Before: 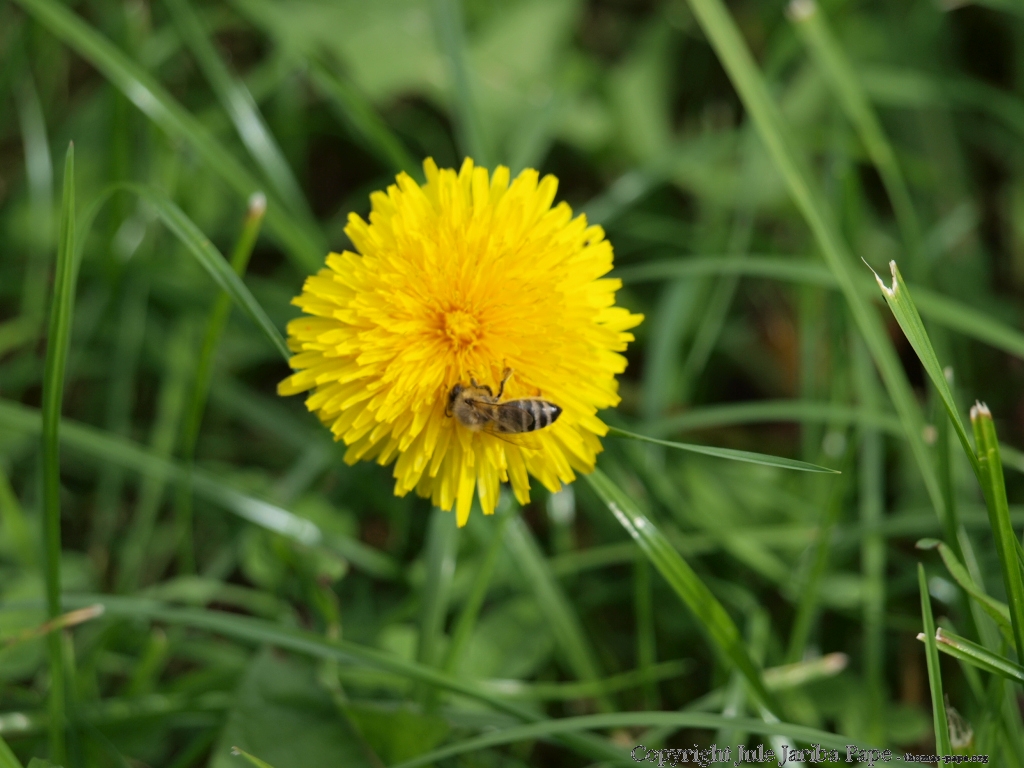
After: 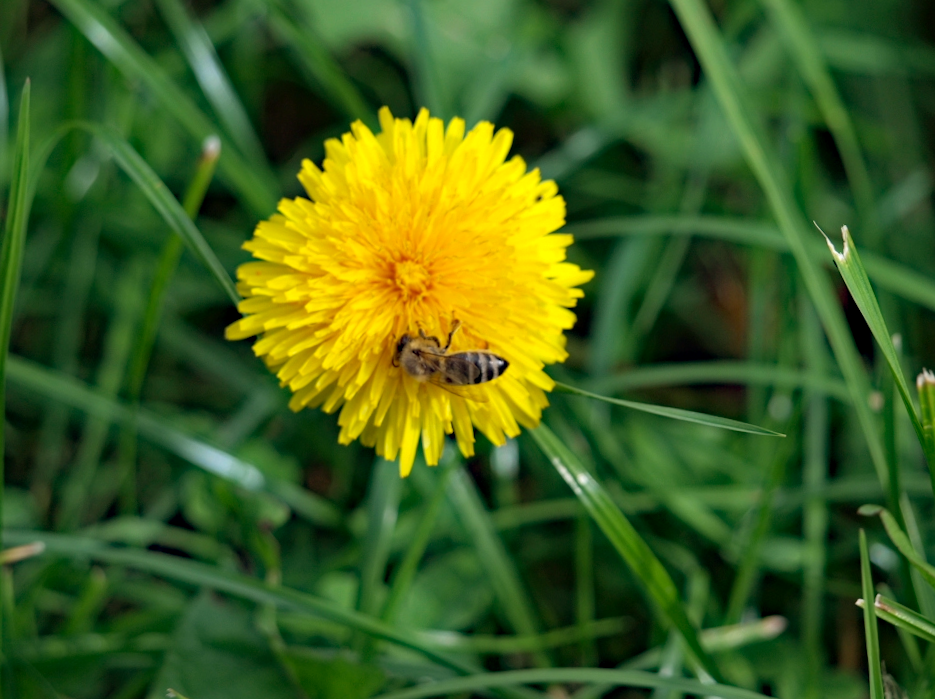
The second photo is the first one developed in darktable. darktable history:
crop and rotate: angle -1.98°, left 3.079%, top 4.297%, right 1.425%, bottom 0.521%
haze removal: strength 0.387, distance 0.214, compatibility mode true, adaptive false
